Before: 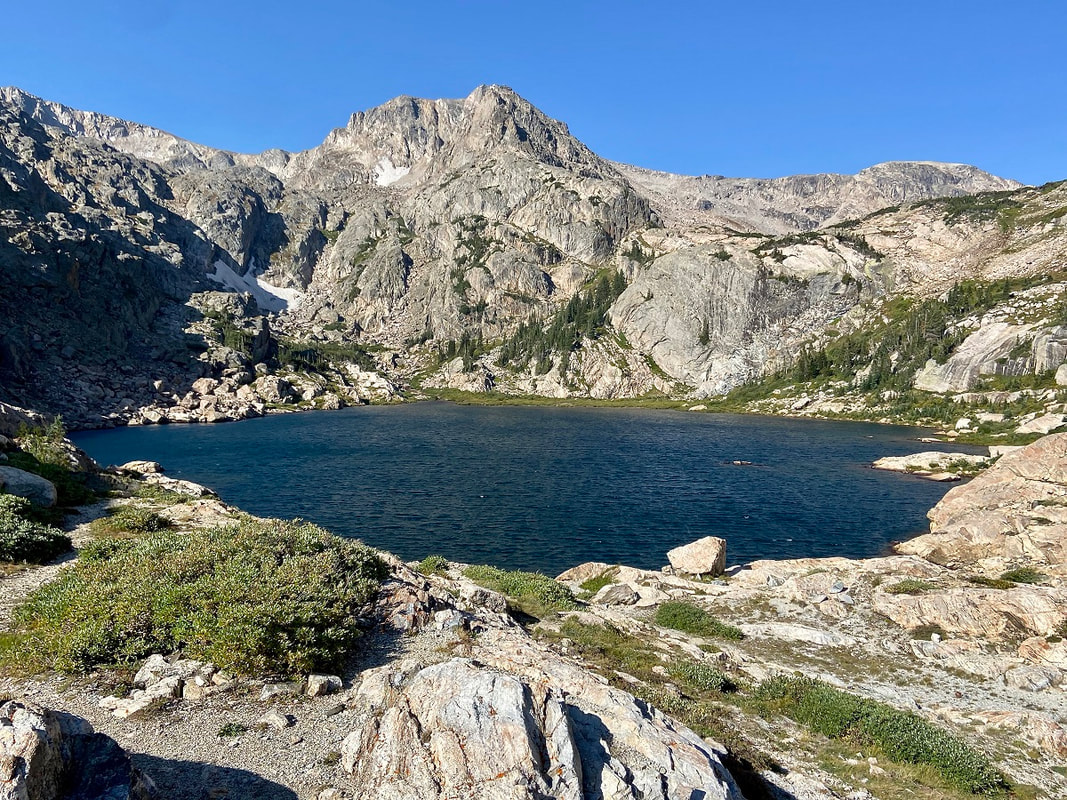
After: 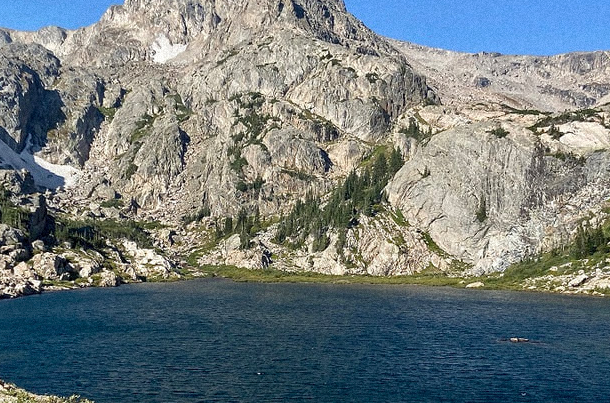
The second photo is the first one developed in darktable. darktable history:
crop: left 20.932%, top 15.471%, right 21.848%, bottom 34.081%
grain: mid-tones bias 0%
